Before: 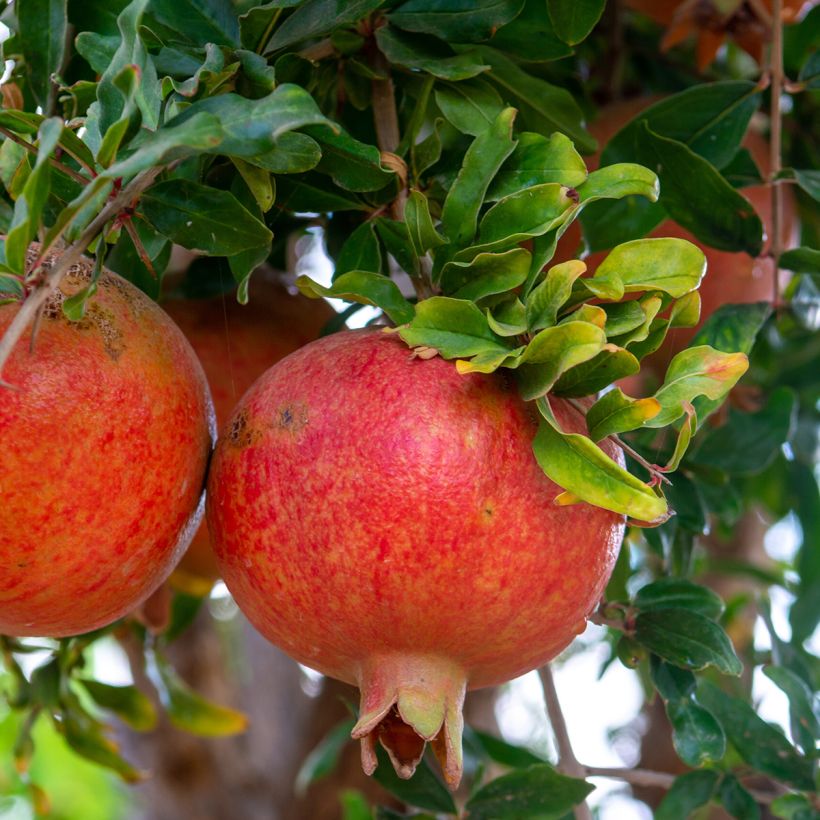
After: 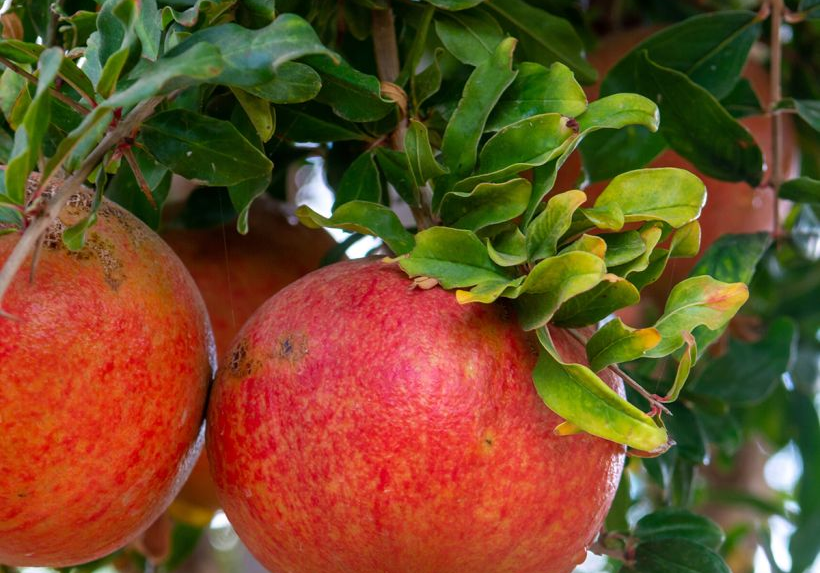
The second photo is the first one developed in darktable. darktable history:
crop and rotate: top 8.61%, bottom 21.508%
